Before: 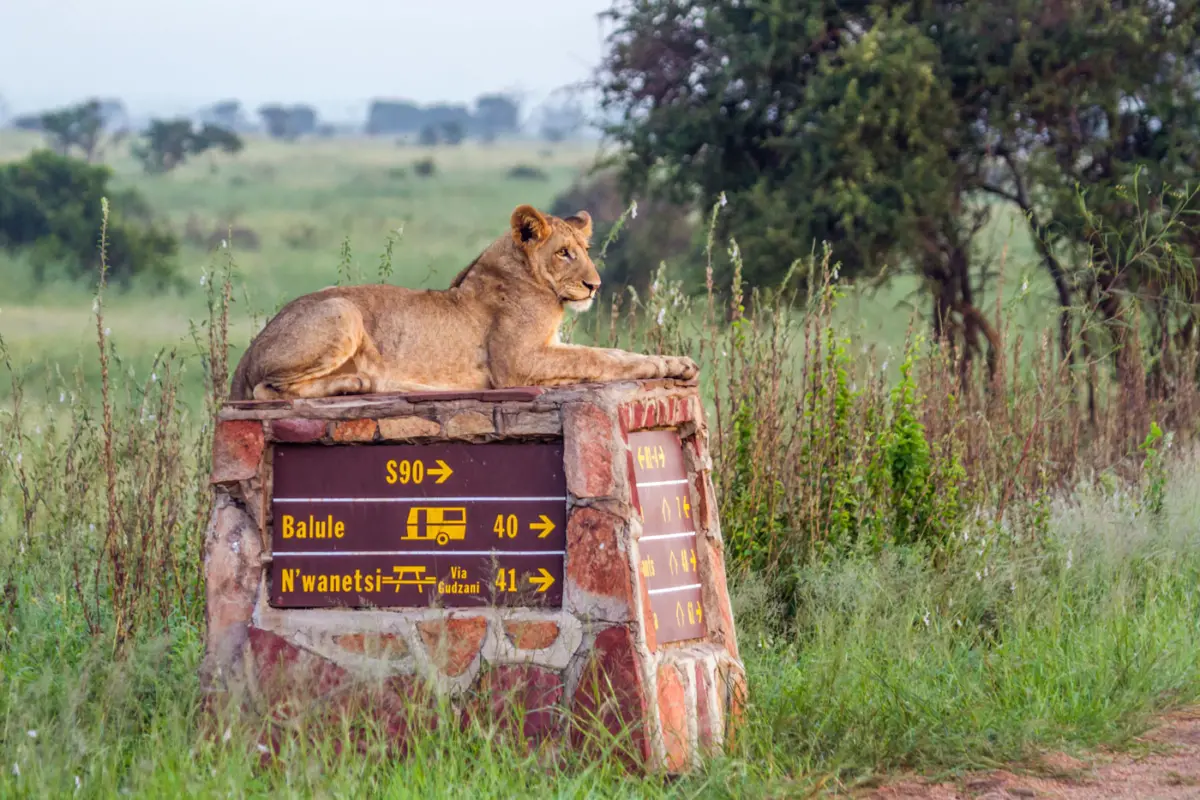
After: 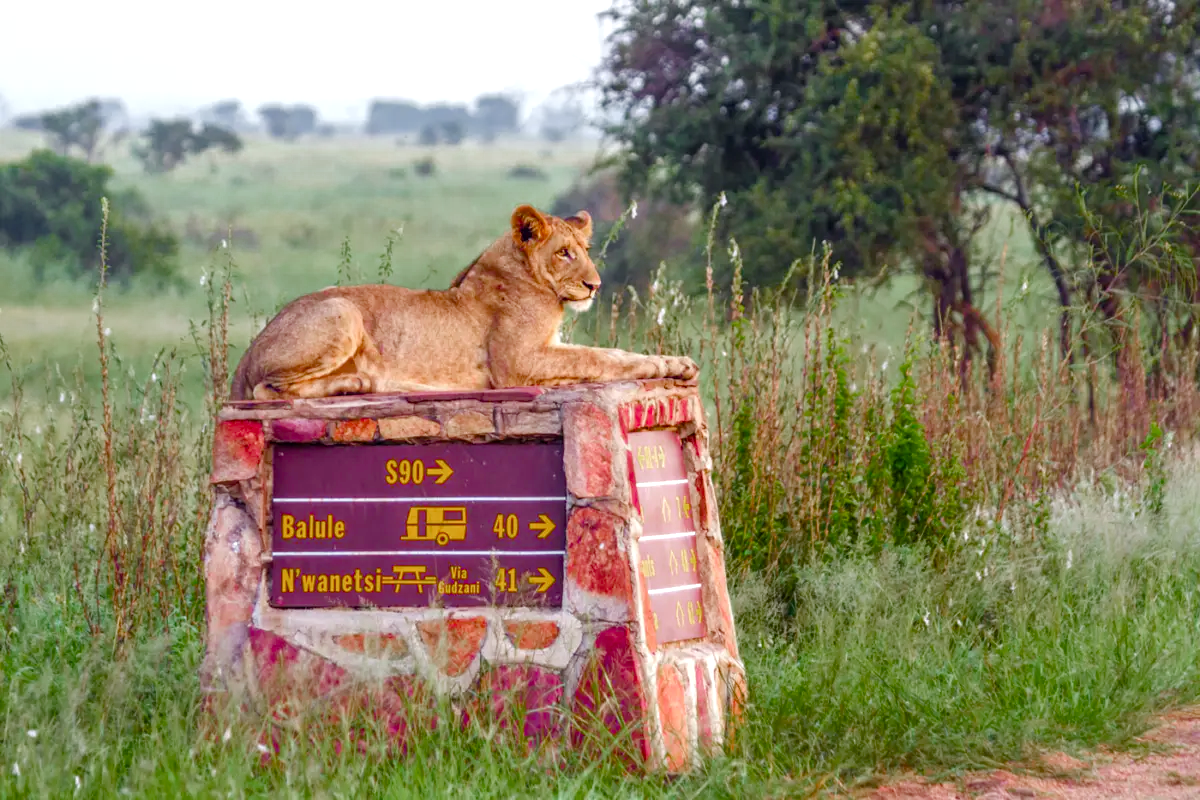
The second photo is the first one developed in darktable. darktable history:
color balance rgb: perceptual saturation grading › global saturation 20%, perceptual saturation grading › highlights -50%, perceptual saturation grading › shadows 30%, perceptual brilliance grading › global brilliance 10%, perceptual brilliance grading › shadows 15%
color zones: curves: ch0 [(0, 0.48) (0.209, 0.398) (0.305, 0.332) (0.429, 0.493) (0.571, 0.5) (0.714, 0.5) (0.857, 0.5) (1, 0.48)]; ch1 [(0, 0.633) (0.143, 0.586) (0.286, 0.489) (0.429, 0.448) (0.571, 0.31) (0.714, 0.335) (0.857, 0.492) (1, 0.633)]; ch2 [(0, 0.448) (0.143, 0.498) (0.286, 0.5) (0.429, 0.5) (0.571, 0.5) (0.714, 0.5) (0.857, 0.5) (1, 0.448)]
